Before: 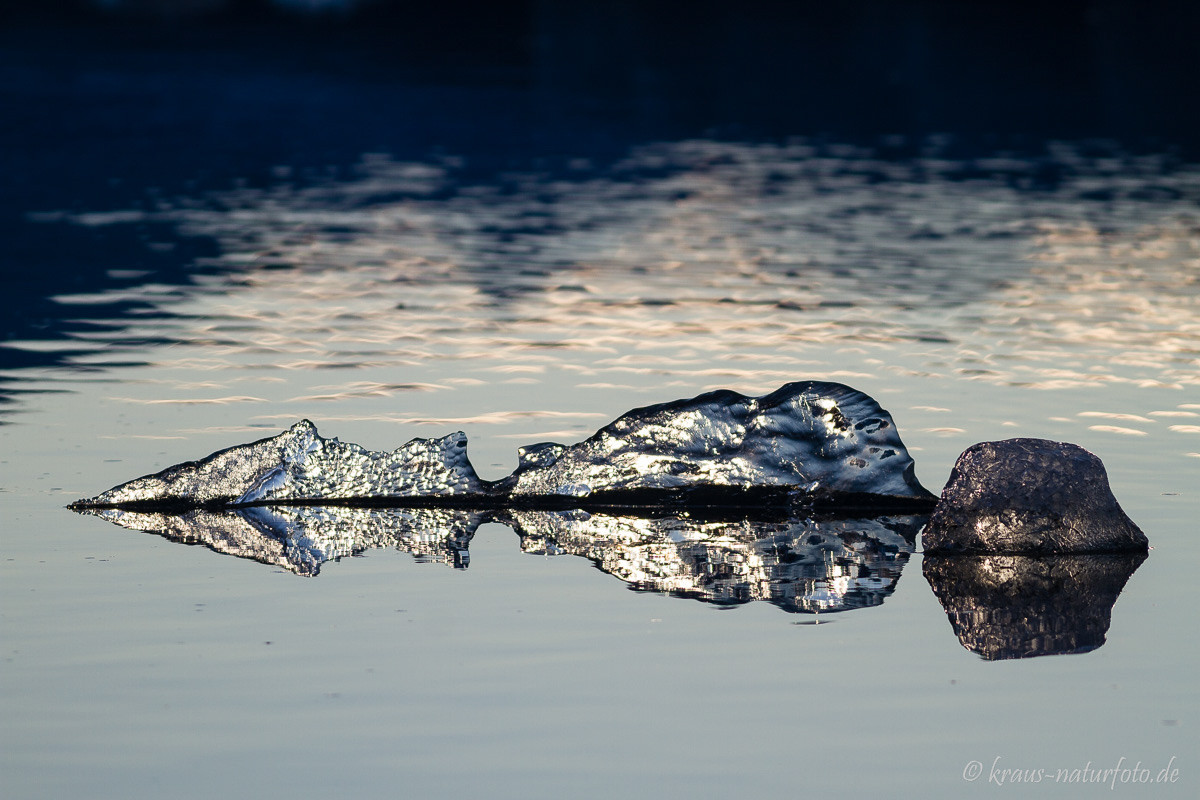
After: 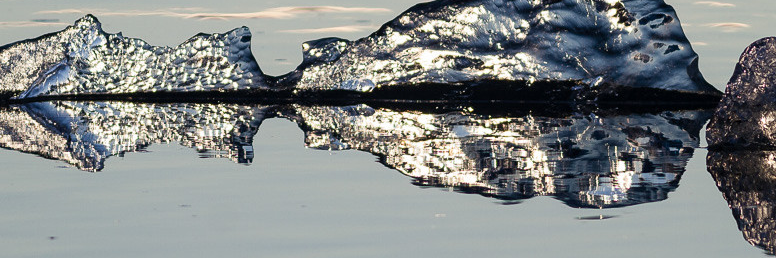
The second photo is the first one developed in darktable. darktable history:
crop: left 18.076%, top 50.715%, right 17.252%, bottom 16.925%
